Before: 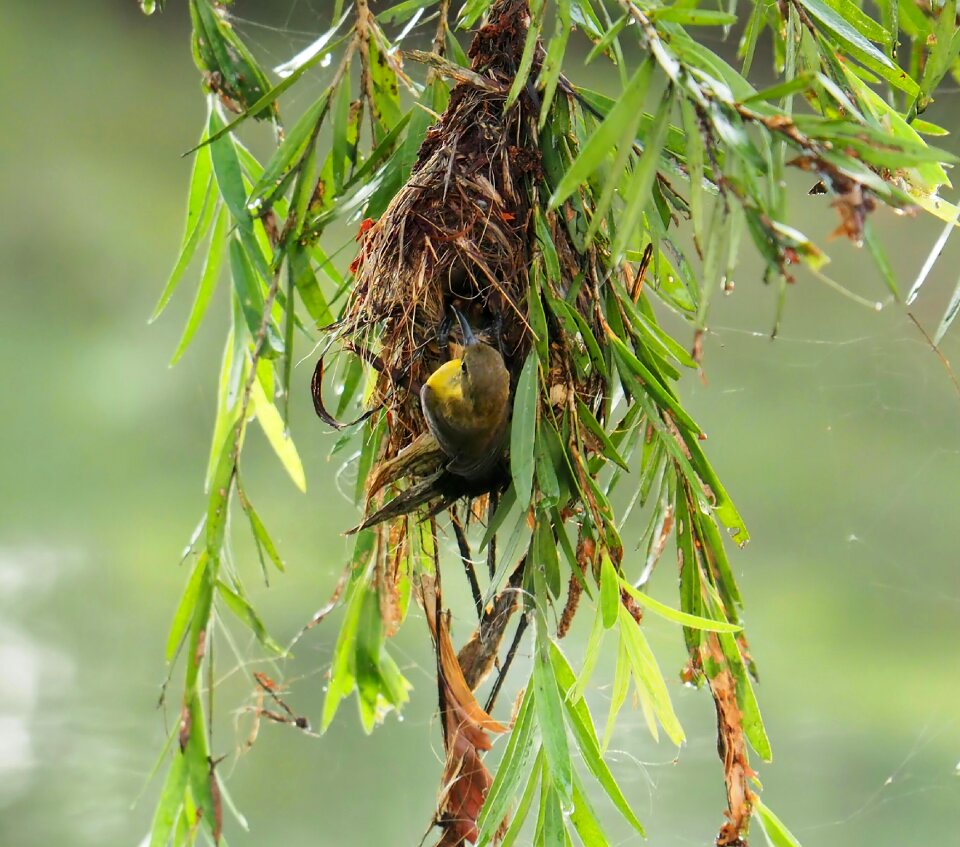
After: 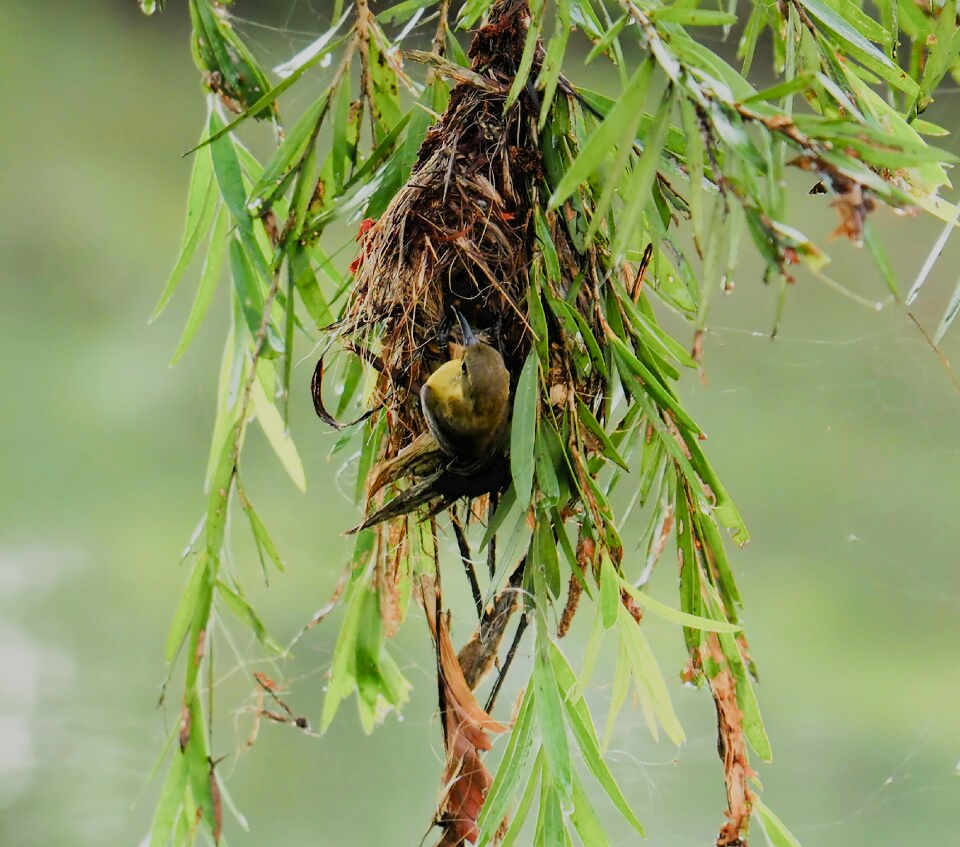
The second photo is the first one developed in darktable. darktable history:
filmic rgb: black relative exposure -7.65 EV, white relative exposure 4.56 EV, hardness 3.61, color science v5 (2021), contrast in shadows safe, contrast in highlights safe
exposure: black level correction 0.007, exposure 0.157 EV, compensate highlight preservation false
